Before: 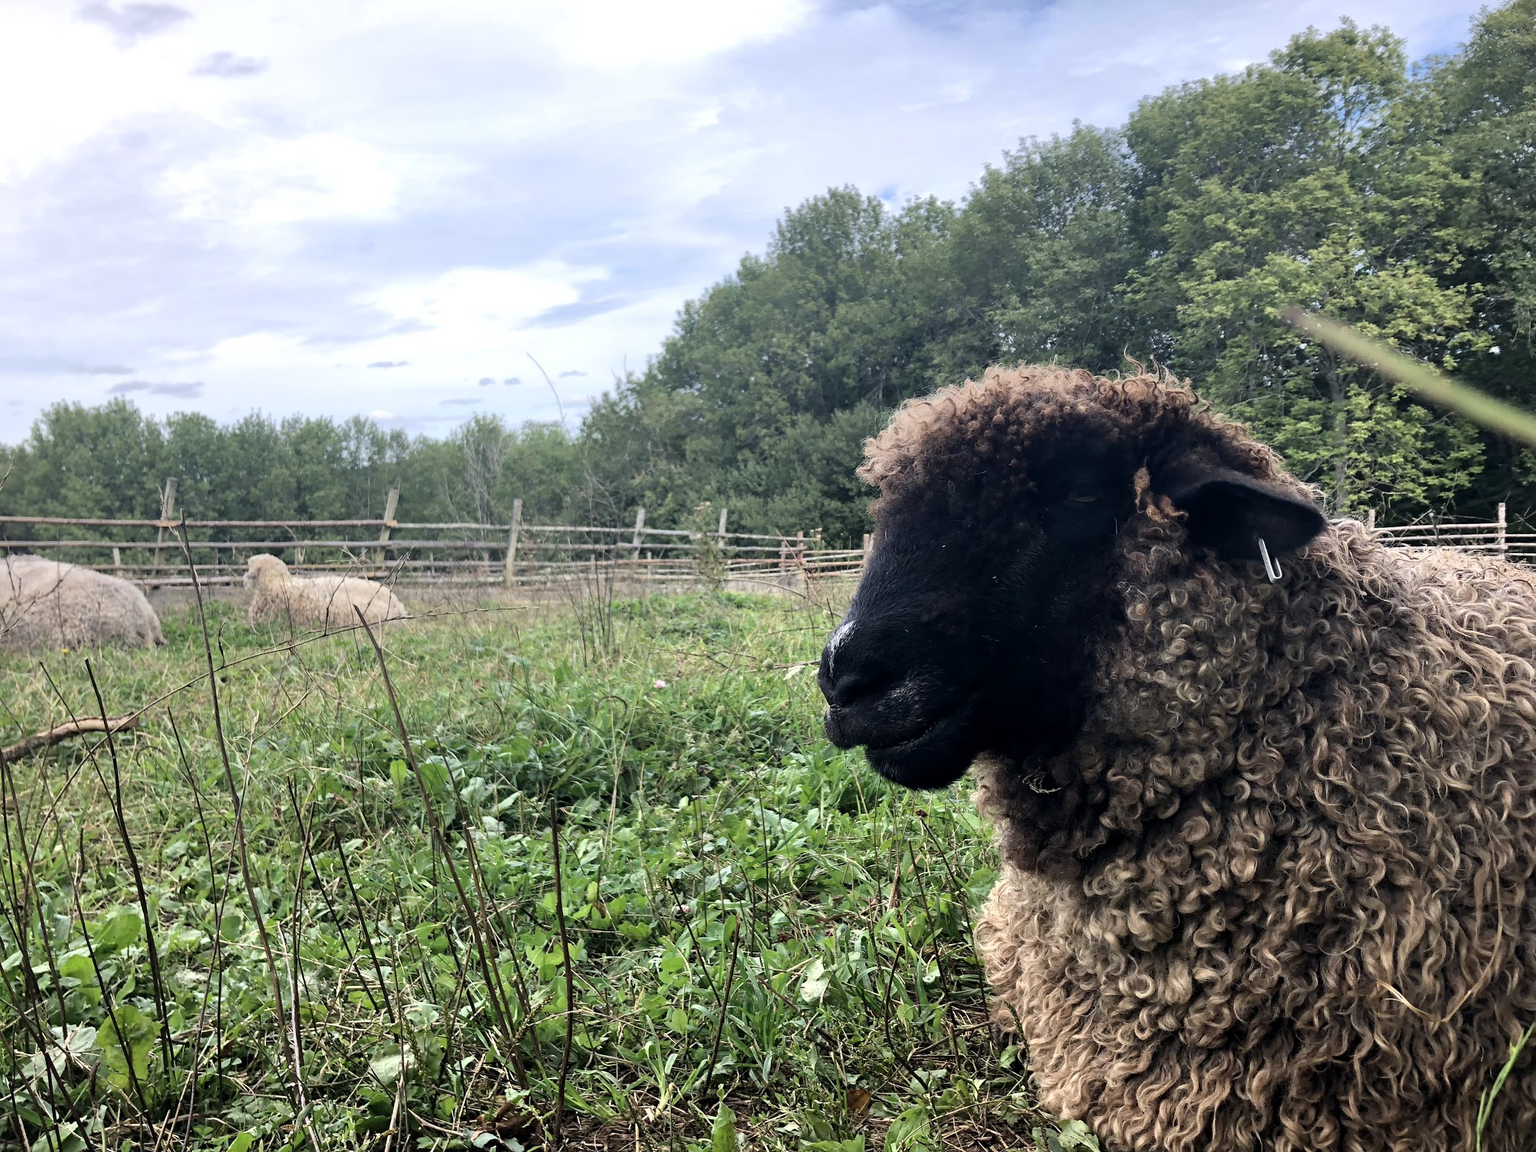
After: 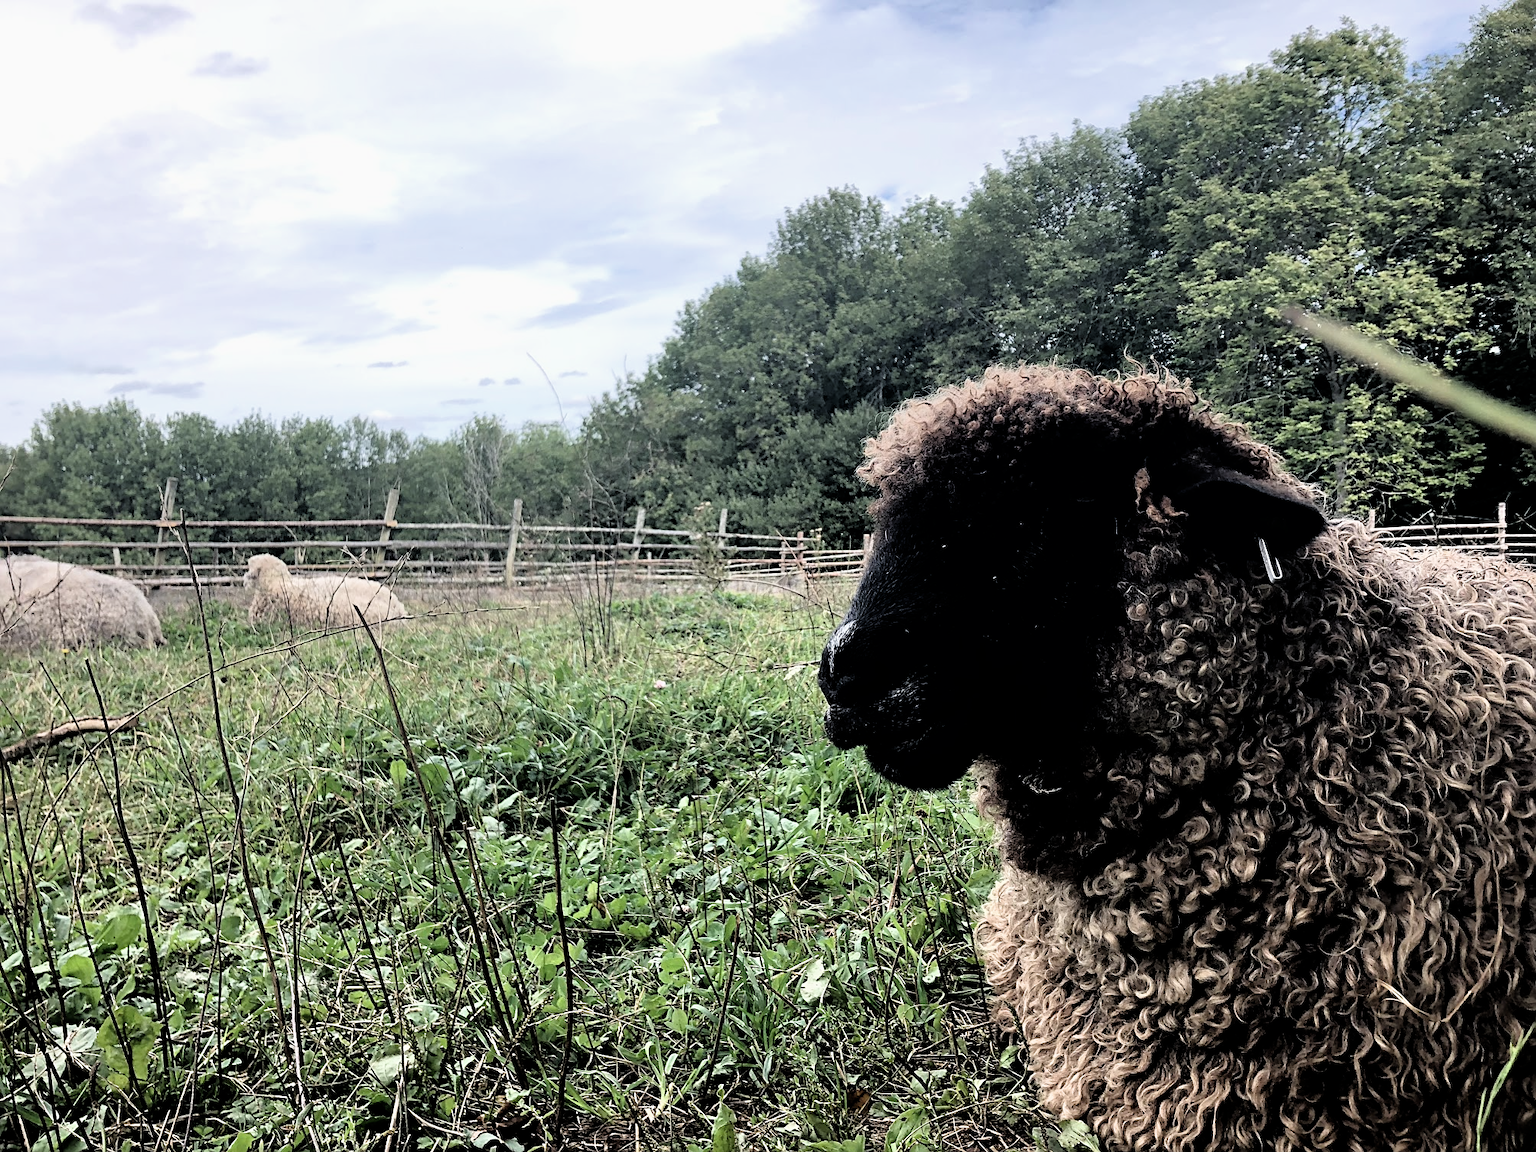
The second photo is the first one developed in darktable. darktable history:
sharpen: on, module defaults
filmic rgb: black relative exposure -3.72 EV, white relative exposure 2.77 EV, dynamic range scaling -5.32%, hardness 3.03
contrast brightness saturation: contrast 0.06, brightness -0.01, saturation -0.23
